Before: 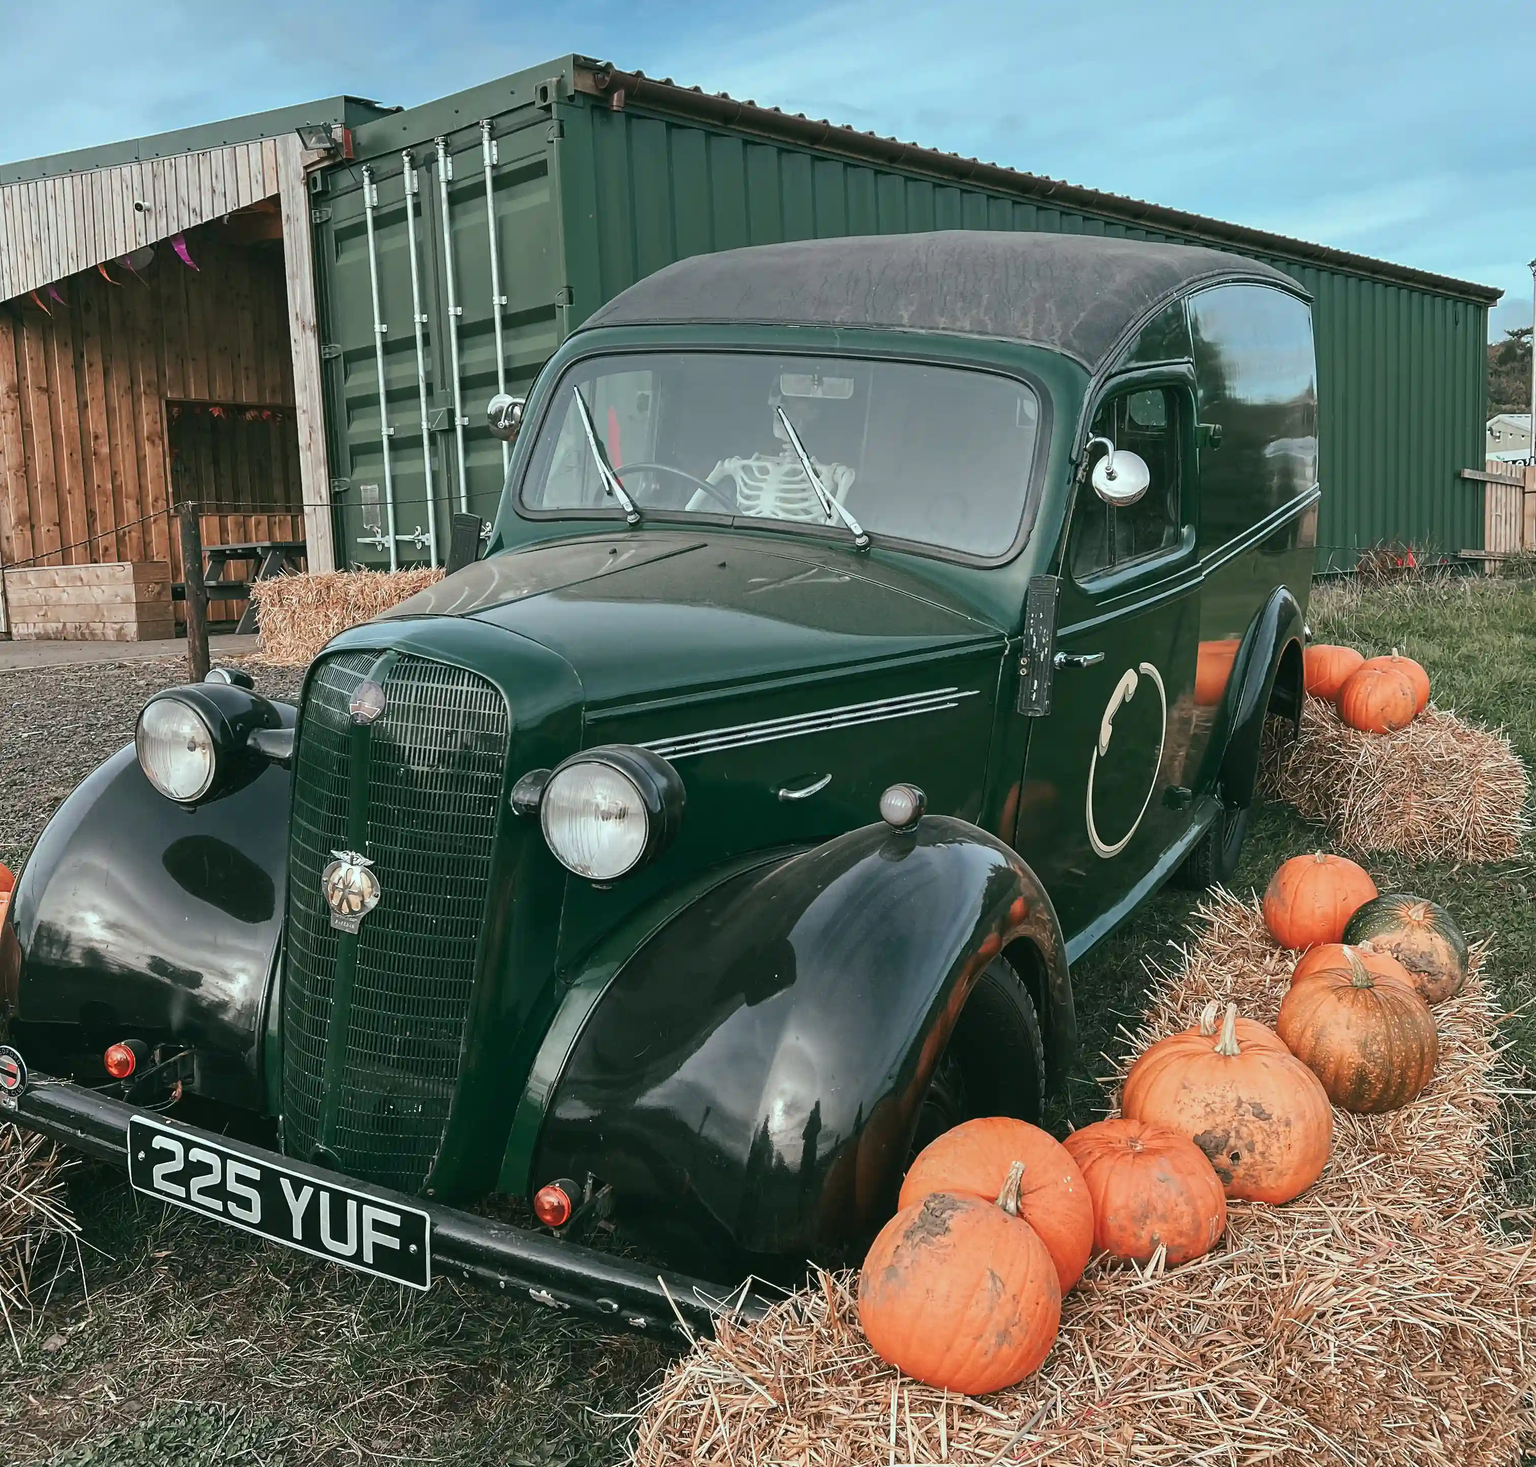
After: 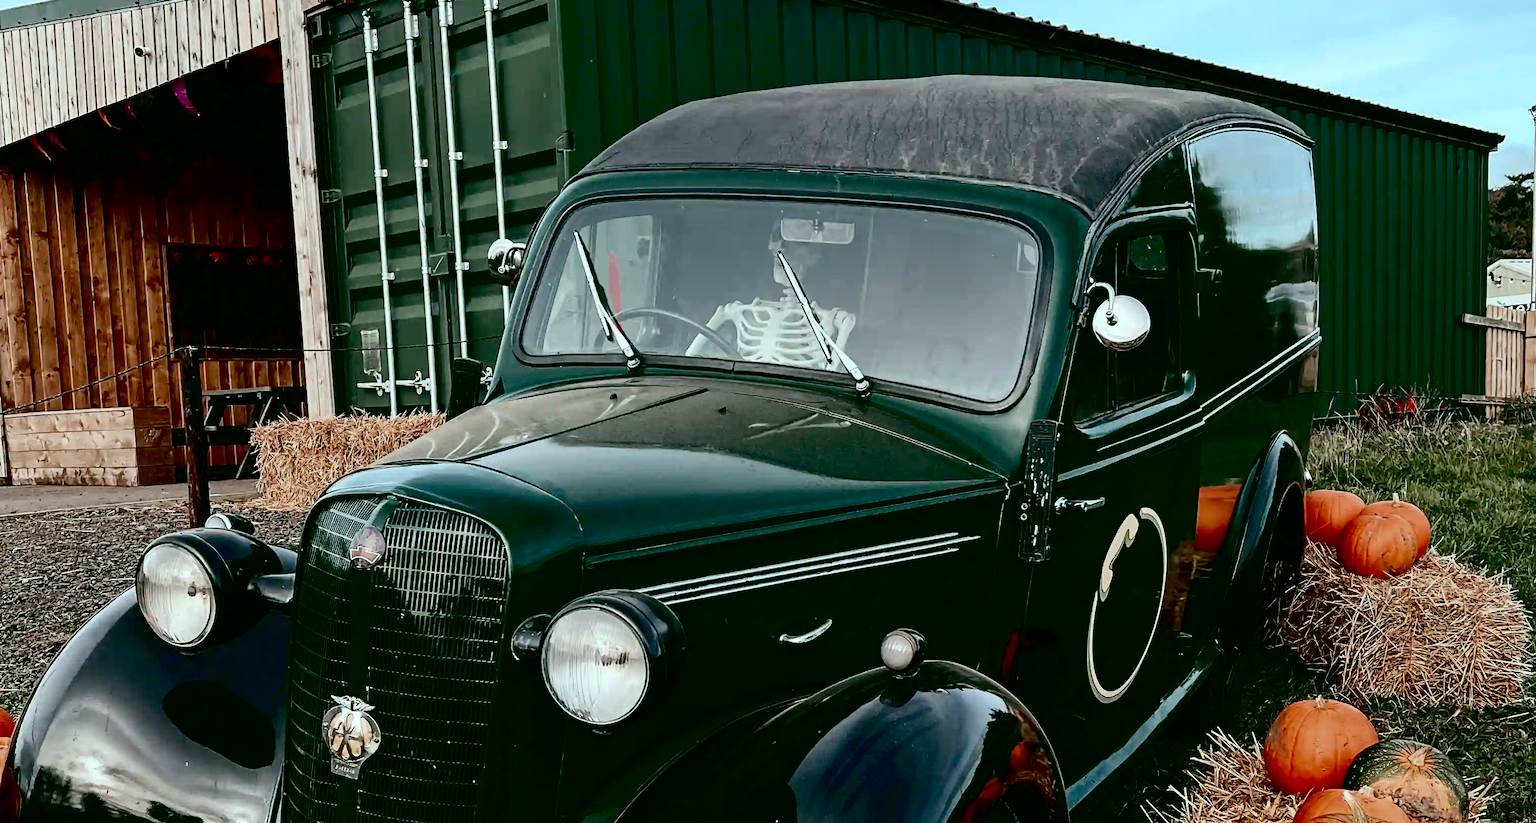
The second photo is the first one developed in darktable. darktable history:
exposure: black level correction 0.056, compensate highlight preservation false
crop and rotate: top 10.605%, bottom 33.274%
color zones: curves: ch0 [(0.27, 0.396) (0.563, 0.504) (0.75, 0.5) (0.787, 0.307)]
contrast brightness saturation: contrast 0.28
